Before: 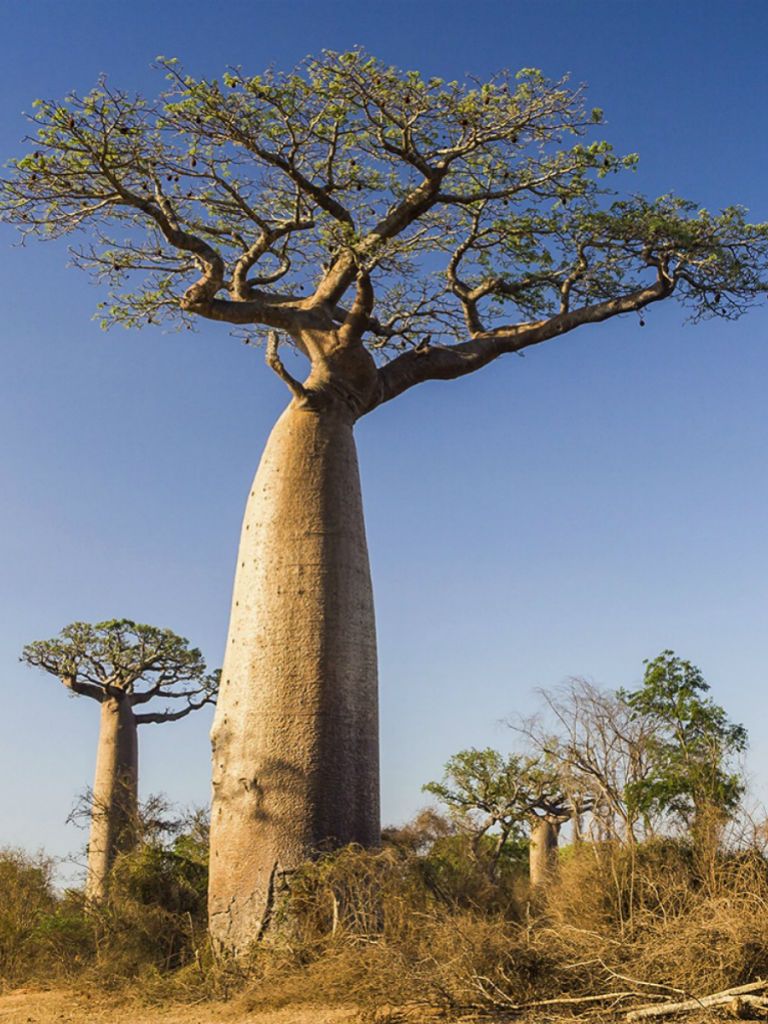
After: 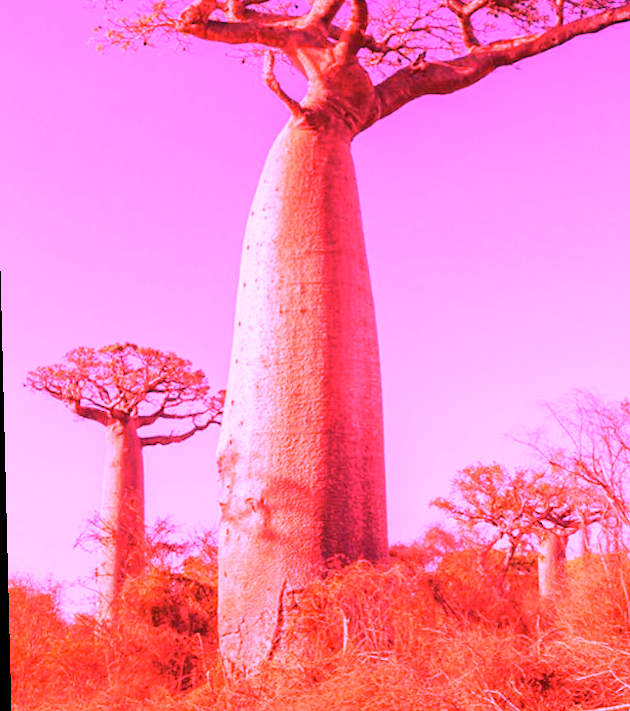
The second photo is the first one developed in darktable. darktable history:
crop: top 26.531%, right 17.959%
white balance: red 4.26, blue 1.802
rotate and perspective: rotation -1.42°, crop left 0.016, crop right 0.984, crop top 0.035, crop bottom 0.965
